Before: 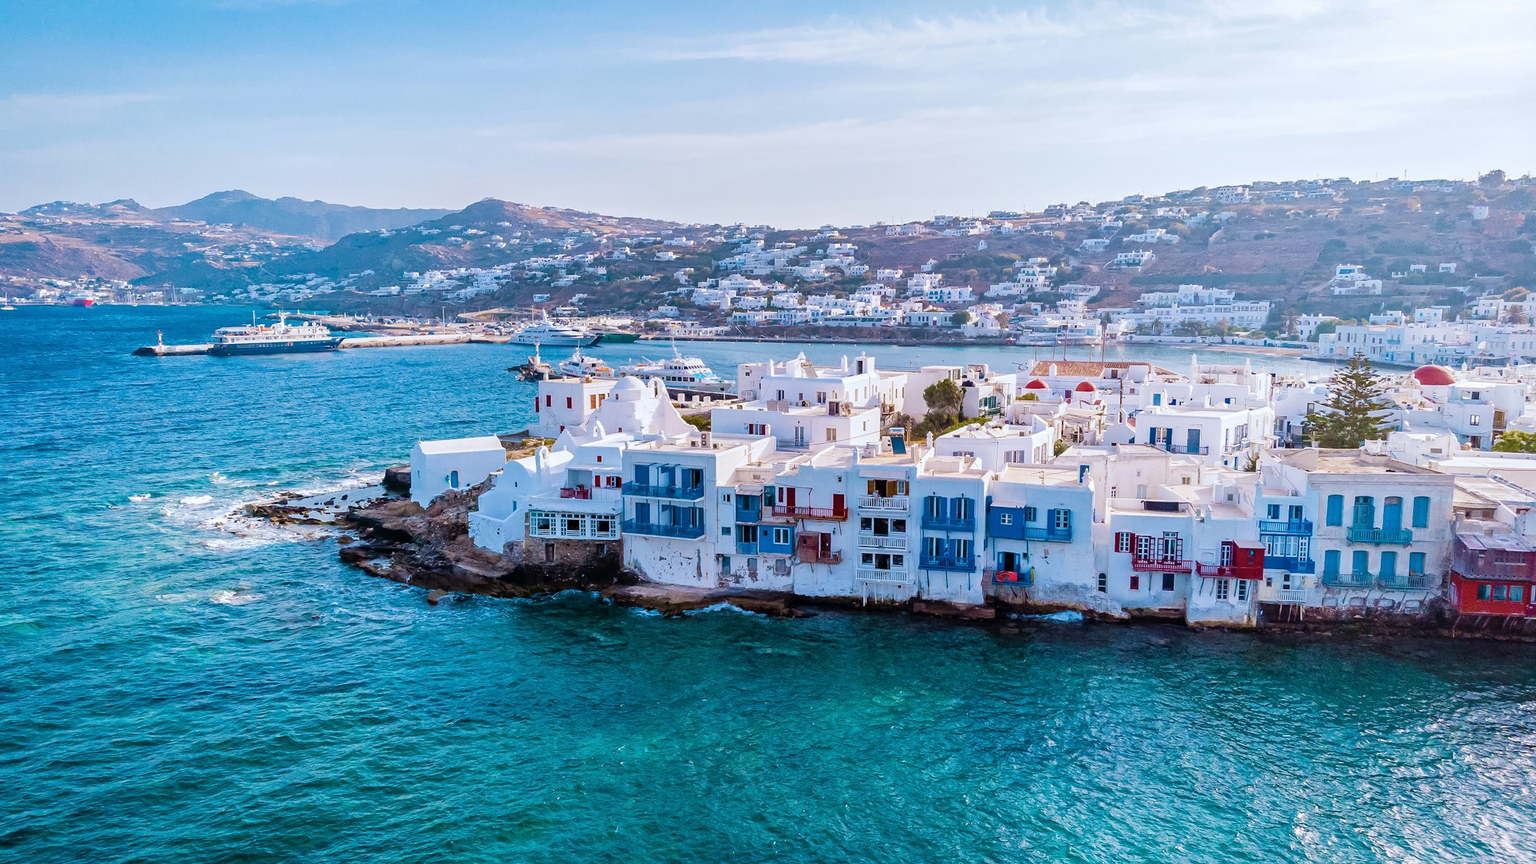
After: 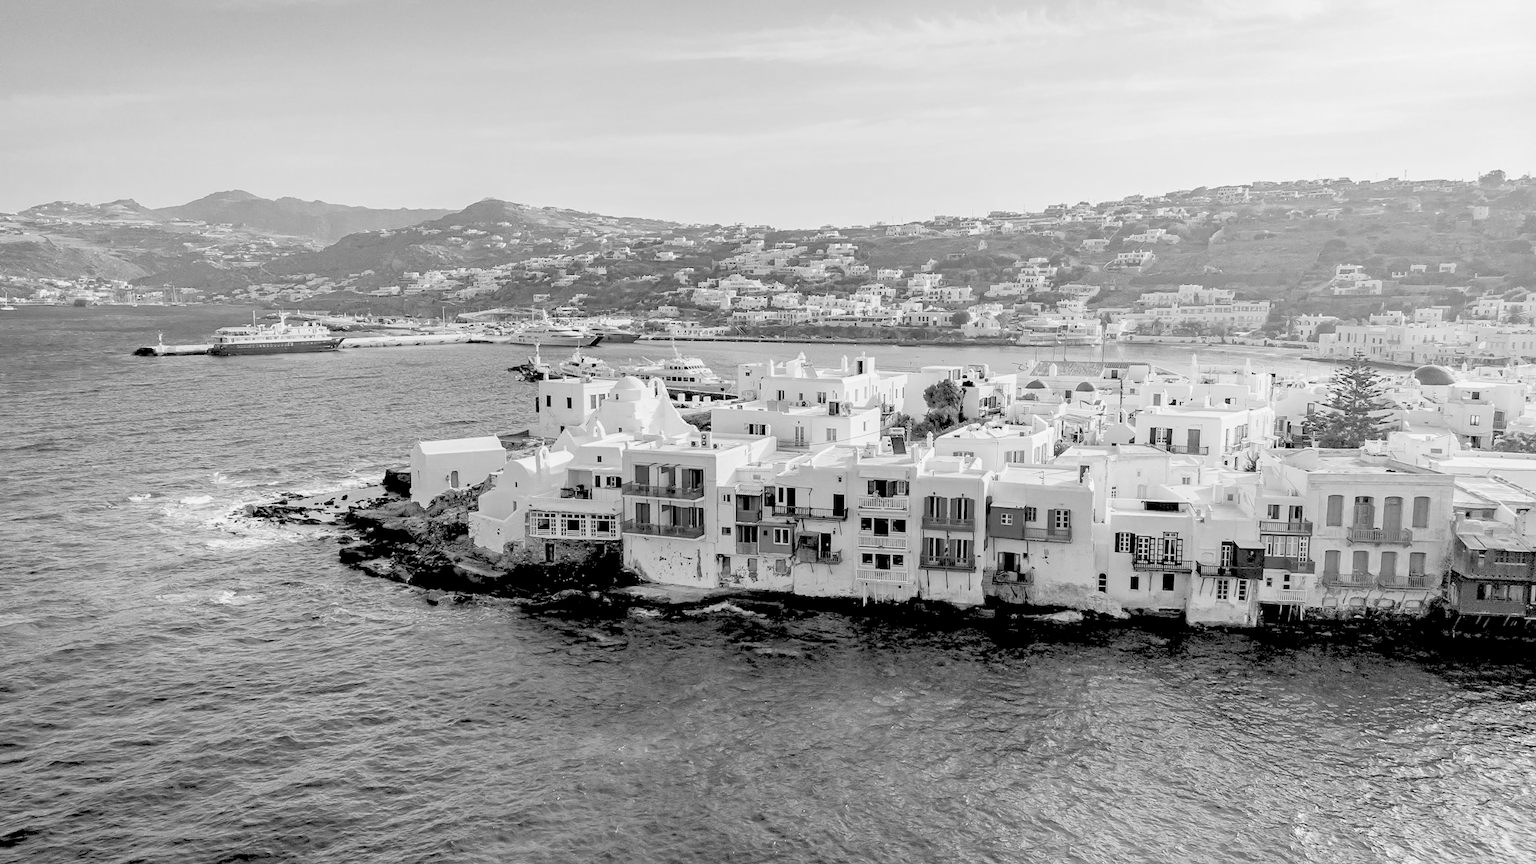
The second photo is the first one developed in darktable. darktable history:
rgb levels: levels [[0.027, 0.429, 0.996], [0, 0.5, 1], [0, 0.5, 1]]
monochrome: a 32, b 64, size 2.3
